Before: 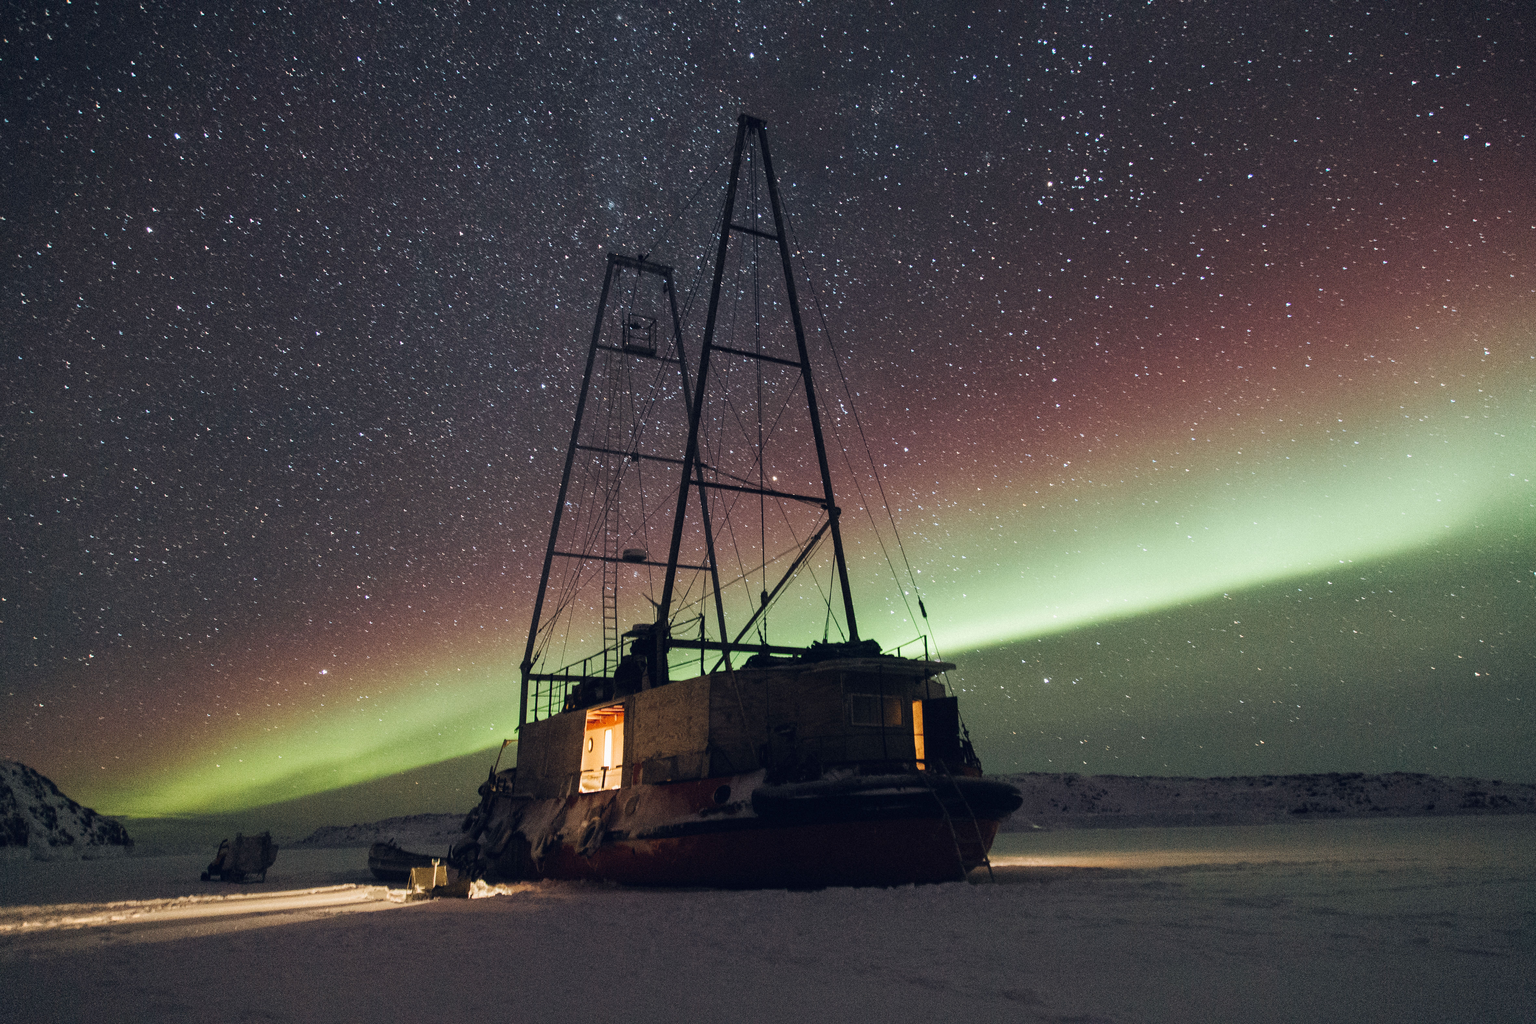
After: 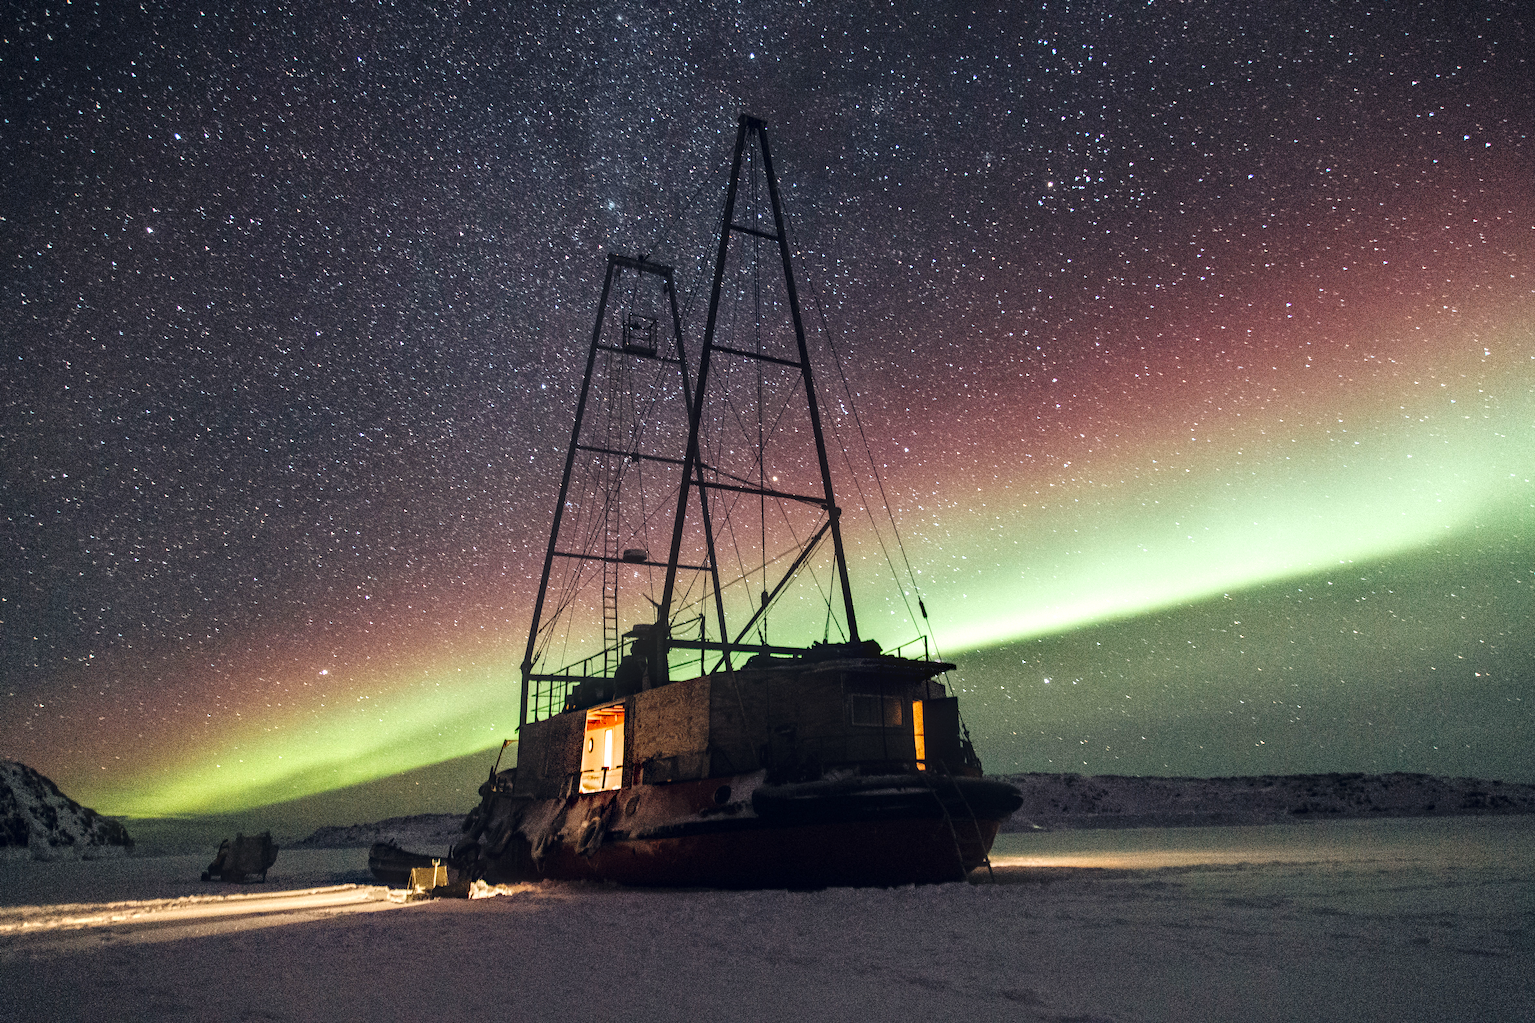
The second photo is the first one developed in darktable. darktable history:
local contrast: on, module defaults
base curve: curves: ch0 [(0, 0) (0.073, 0.04) (0.157, 0.139) (0.492, 0.492) (0.758, 0.758) (1, 1)], fusion 1, preserve colors none
